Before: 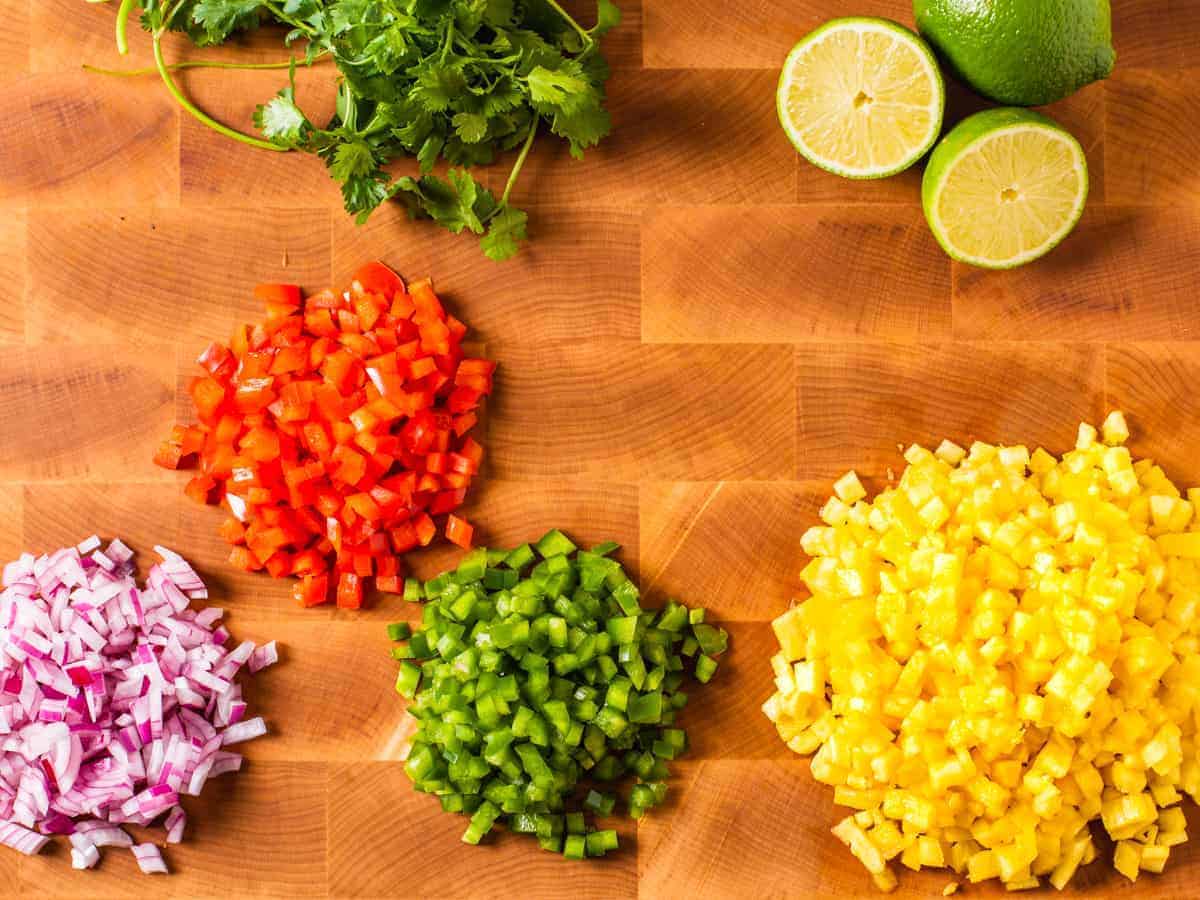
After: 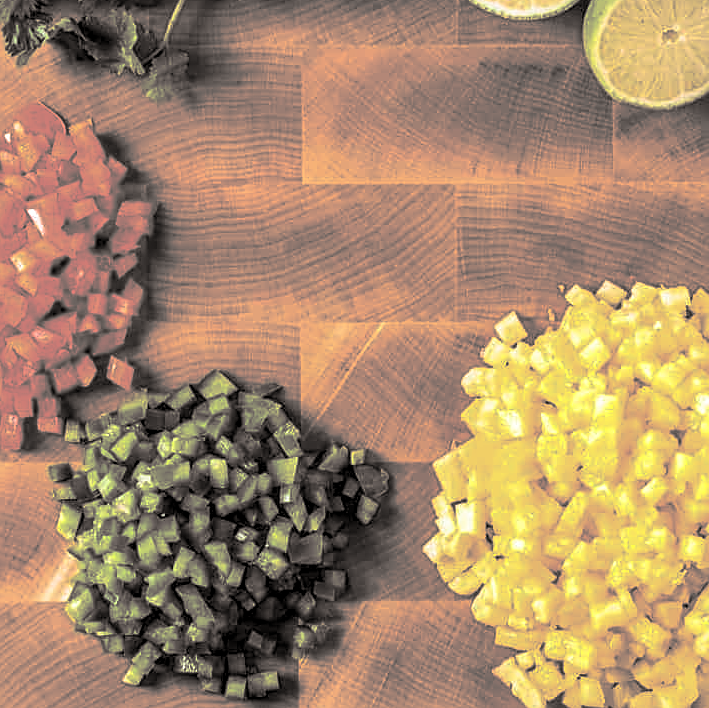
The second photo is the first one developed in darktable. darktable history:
crop and rotate: left 28.256%, top 17.734%, right 12.656%, bottom 3.573%
sharpen: on, module defaults
split-toning: shadows › hue 26°, shadows › saturation 0.09, highlights › hue 40°, highlights › saturation 0.18, balance -63, compress 0%
local contrast: on, module defaults
